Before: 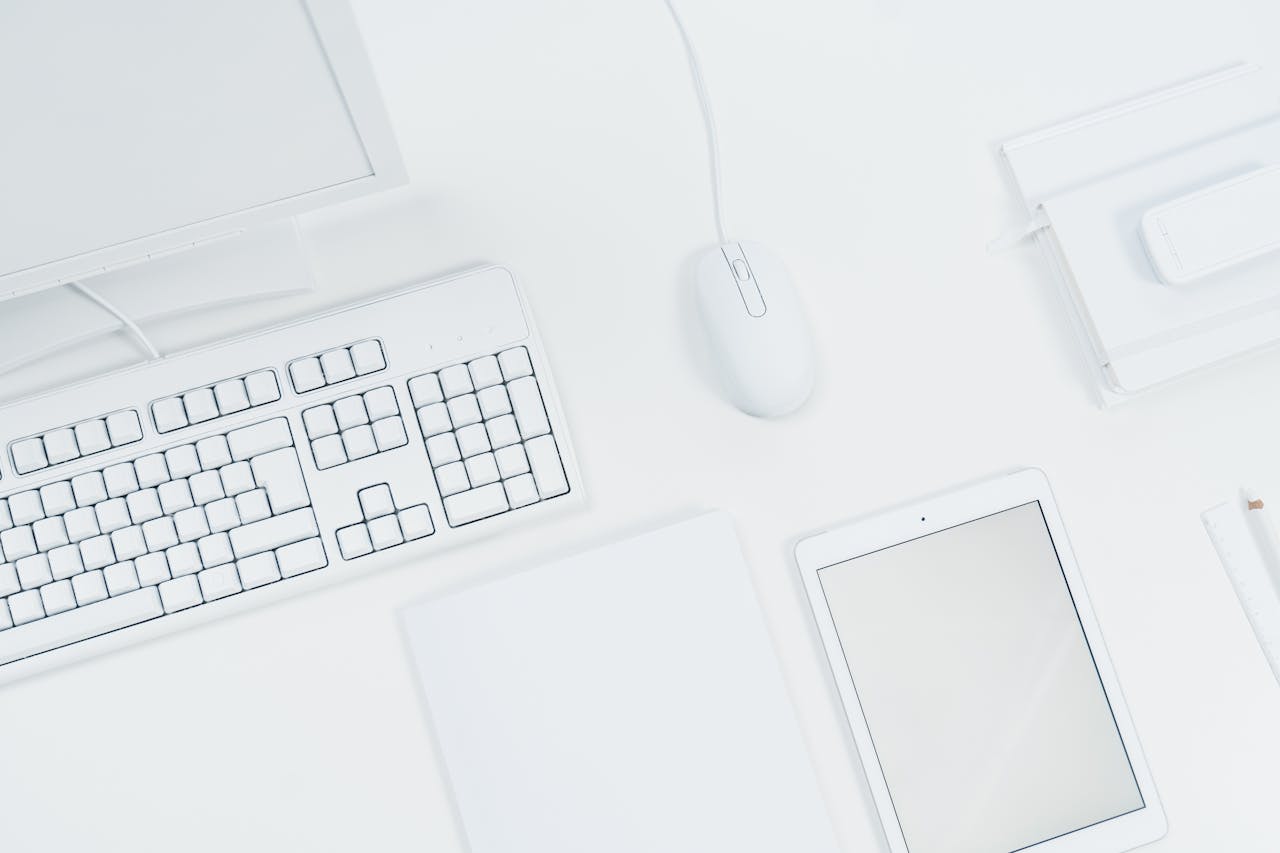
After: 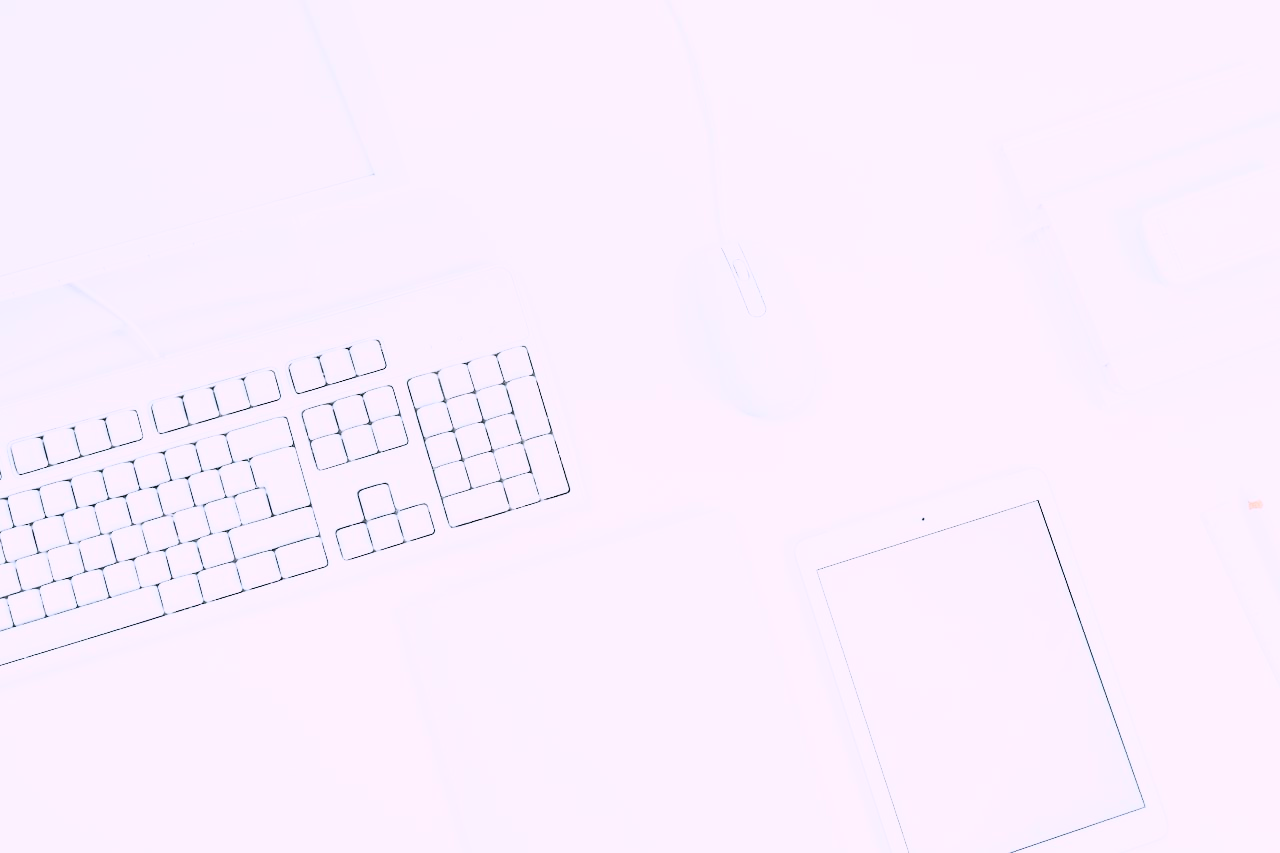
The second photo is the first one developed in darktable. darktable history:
contrast brightness saturation: contrast 0.07
white balance: red 1.066, blue 1.119
tone curve: curves: ch0 [(0, 0.052) (0.207, 0.35) (0.392, 0.592) (0.54, 0.803) (0.725, 0.922) (0.99, 0.974)], color space Lab, independent channels, preserve colors none
